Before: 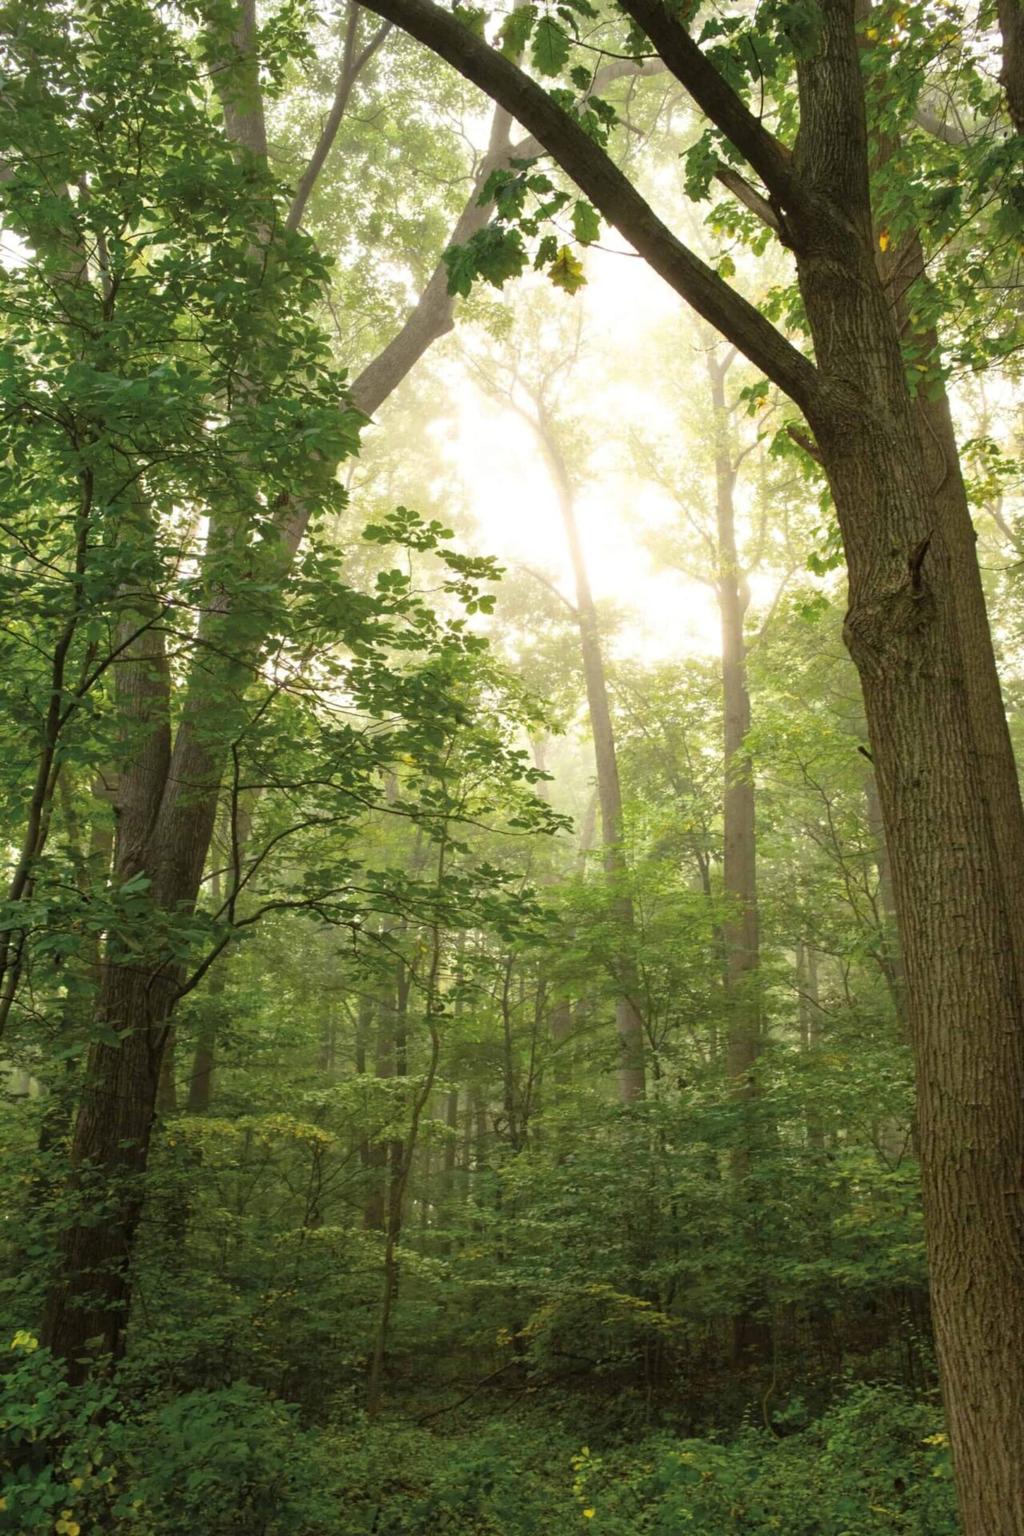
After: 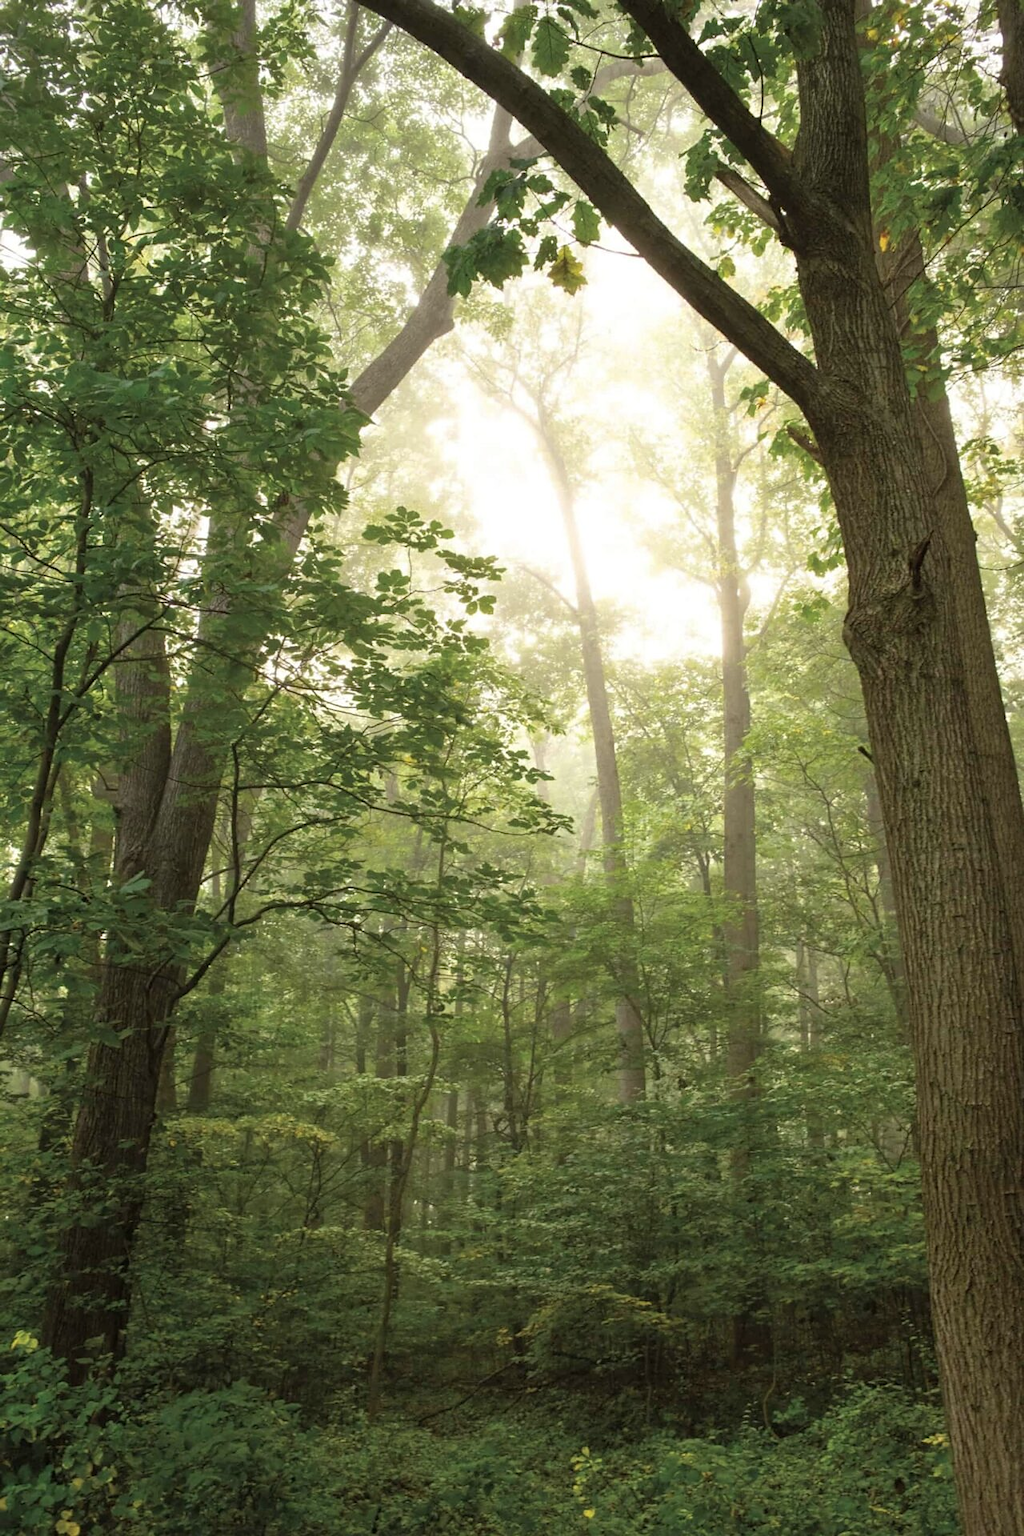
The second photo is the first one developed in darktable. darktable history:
color correction: saturation 0.85
sharpen: radius 1, threshold 1
